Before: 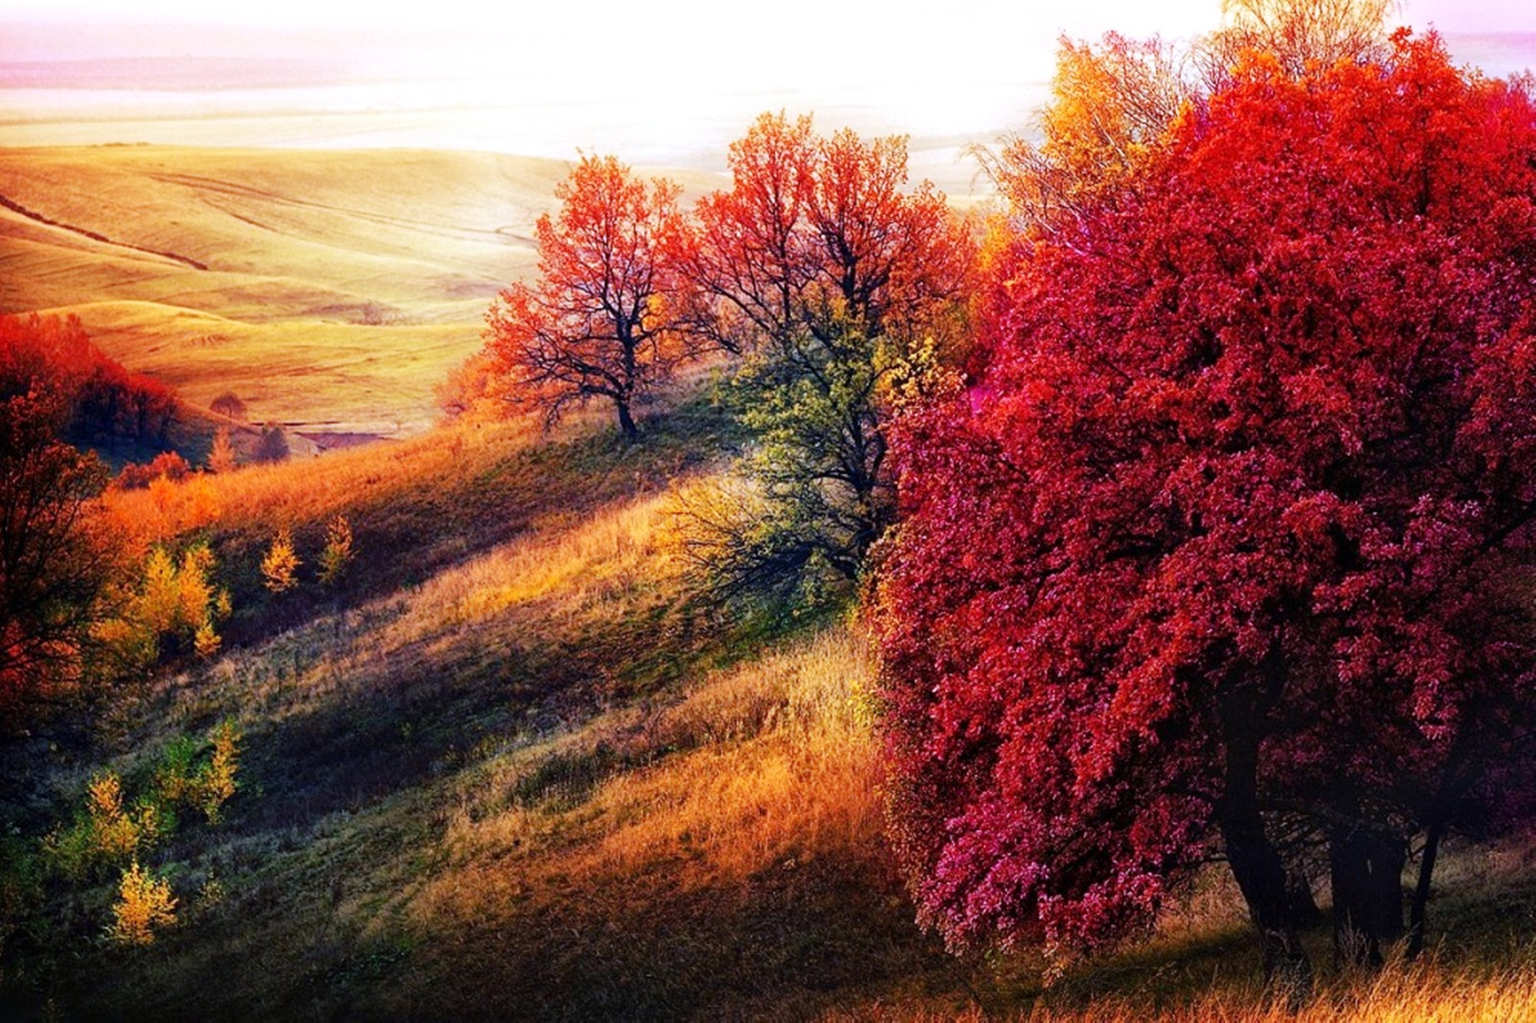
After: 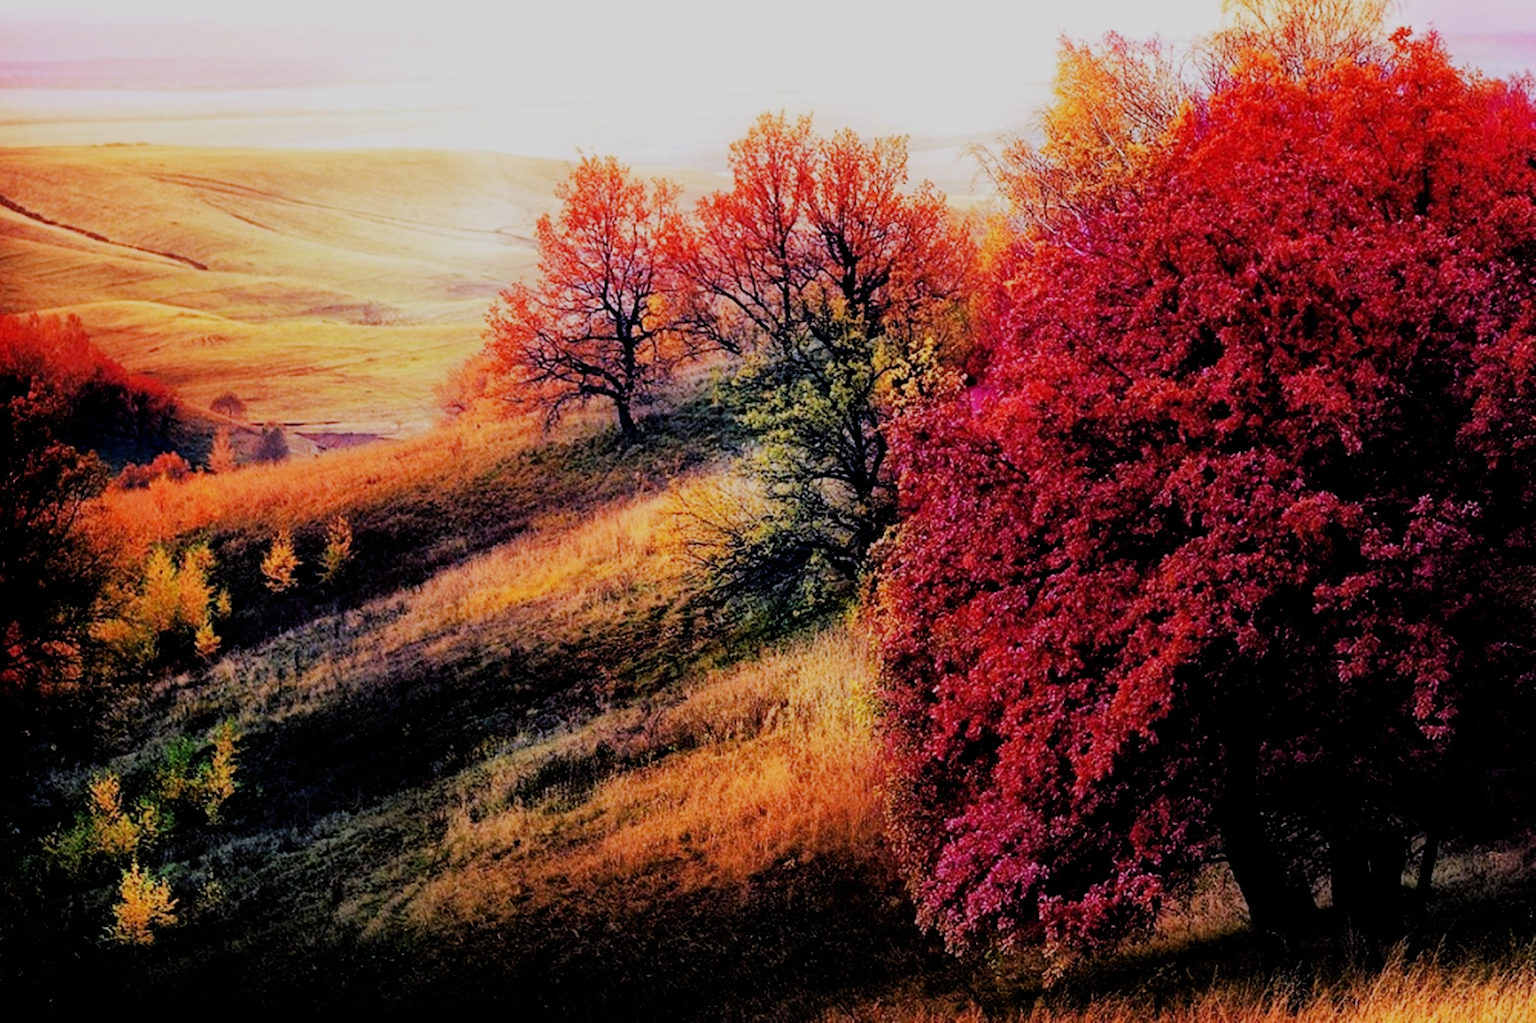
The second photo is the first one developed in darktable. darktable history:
filmic rgb: black relative exposure -4.72 EV, white relative exposure 4.8 EV, hardness 2.36, latitude 36.85%, contrast 1.043, highlights saturation mix 0.784%, shadows ↔ highlights balance 1.25%, enable highlight reconstruction true
